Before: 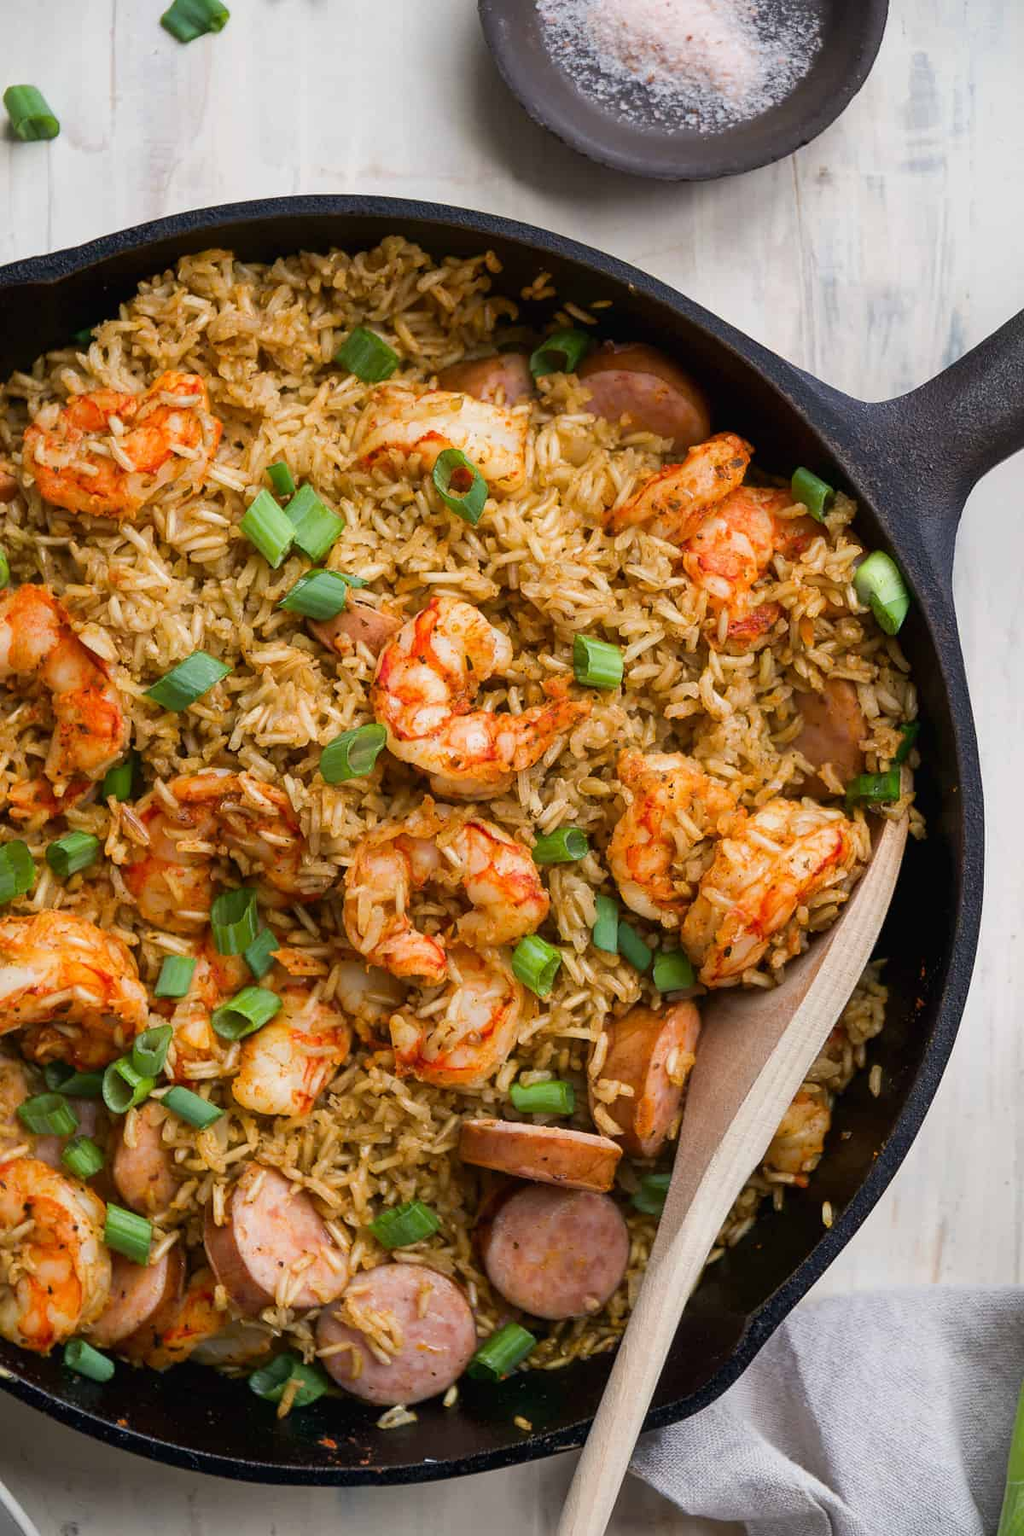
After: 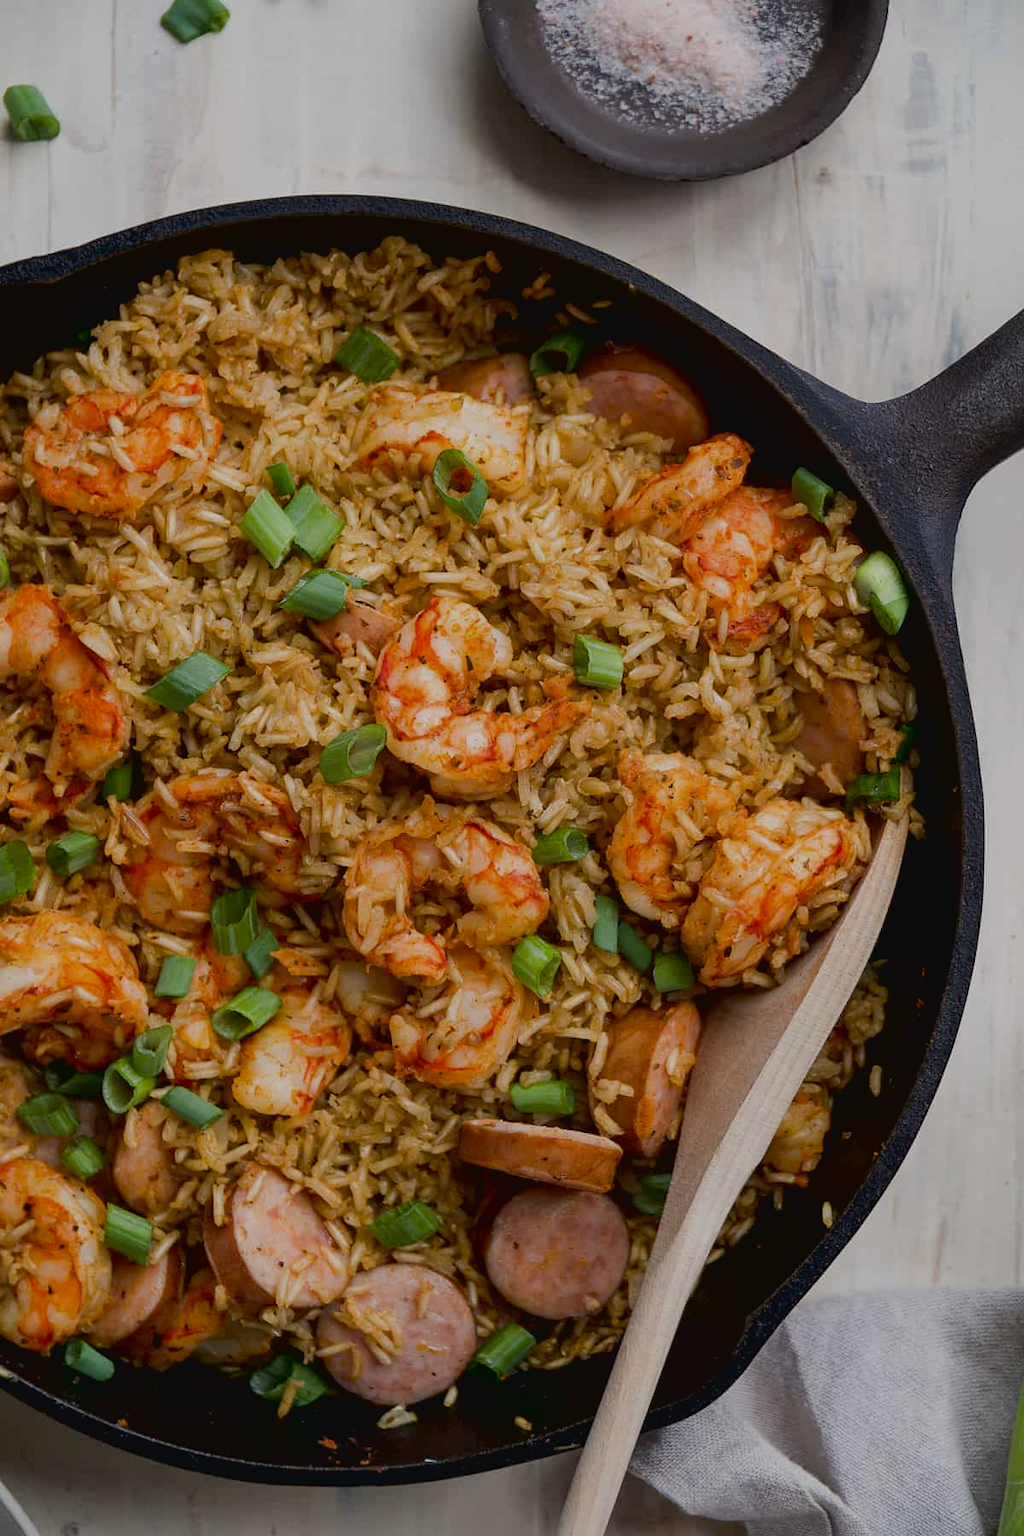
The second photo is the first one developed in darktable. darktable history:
contrast brightness saturation: contrast -0.08, brightness -0.04, saturation -0.11
exposure: black level correction 0.011, exposure -0.478 EV, compensate highlight preservation false
